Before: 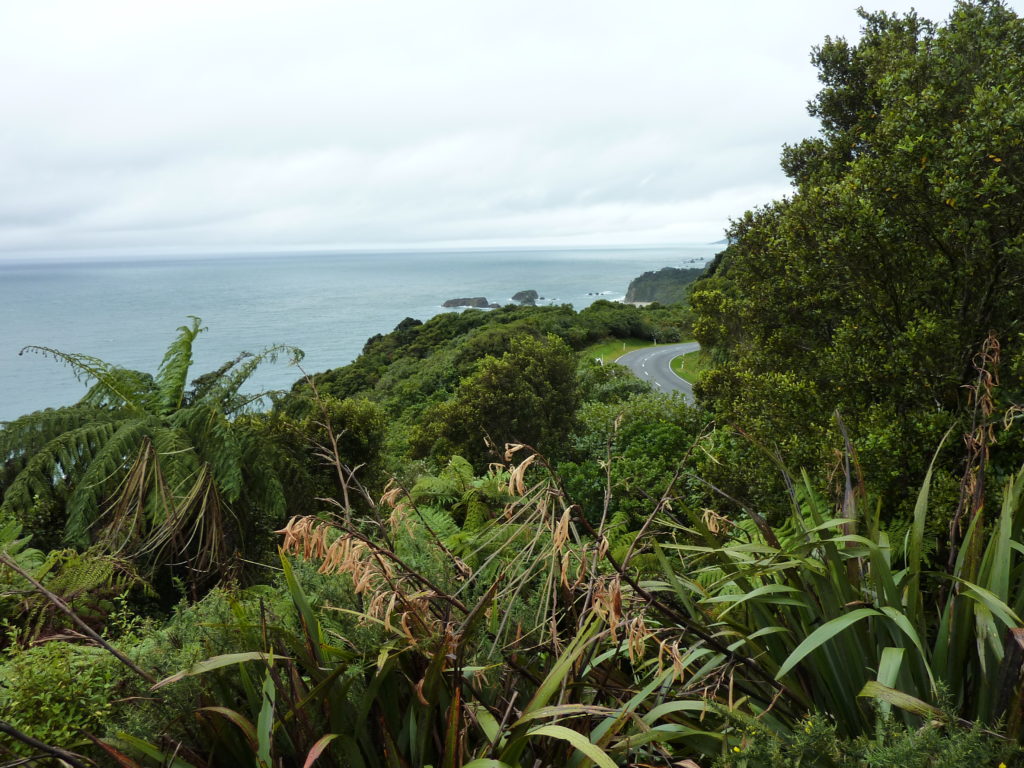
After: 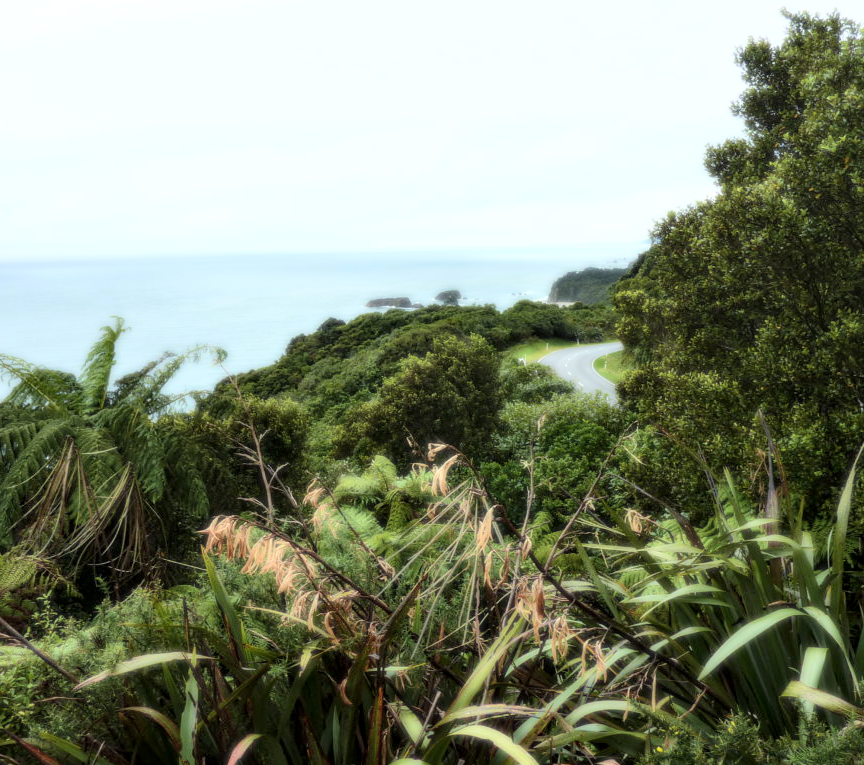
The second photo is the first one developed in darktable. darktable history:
crop: left 7.598%, right 7.873%
bloom: size 0%, threshold 54.82%, strength 8.31%
local contrast: on, module defaults
